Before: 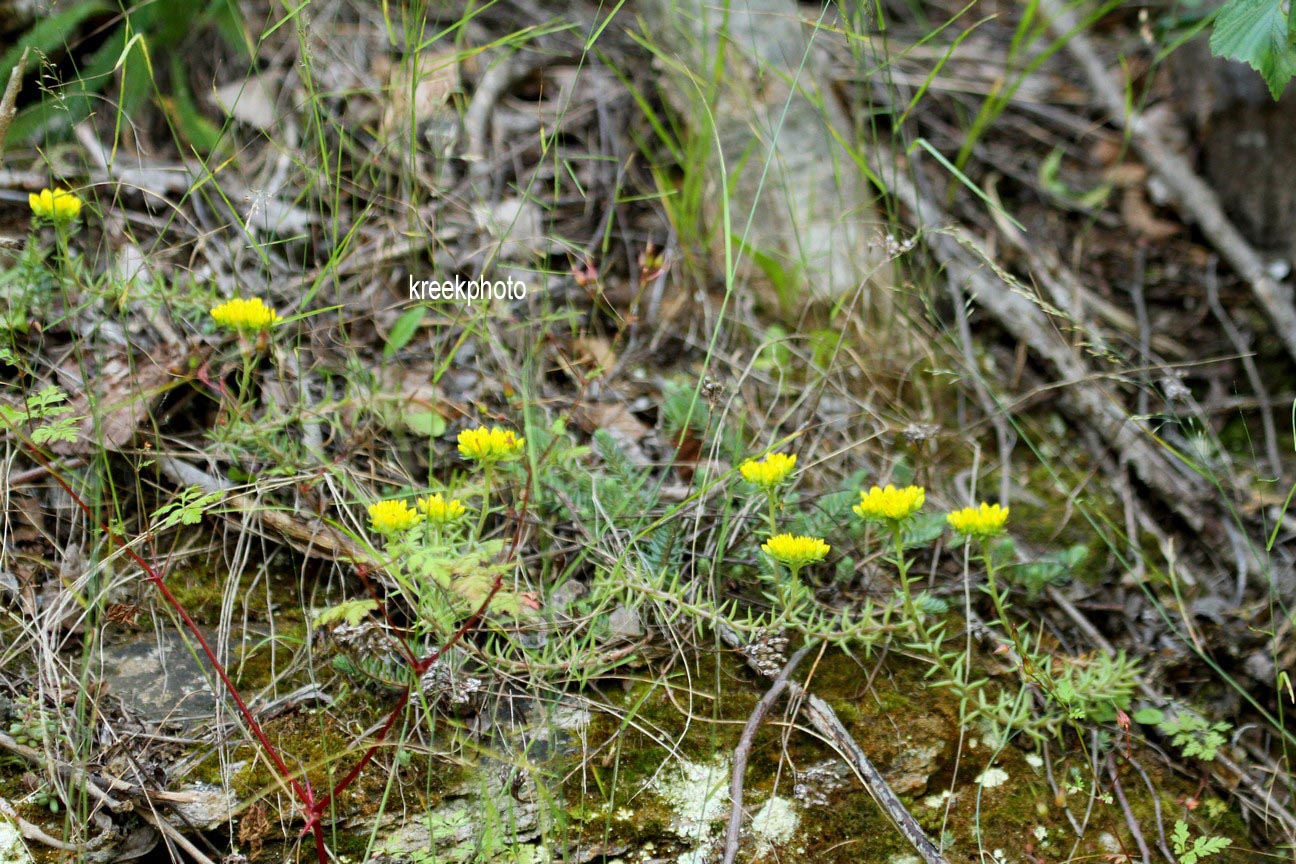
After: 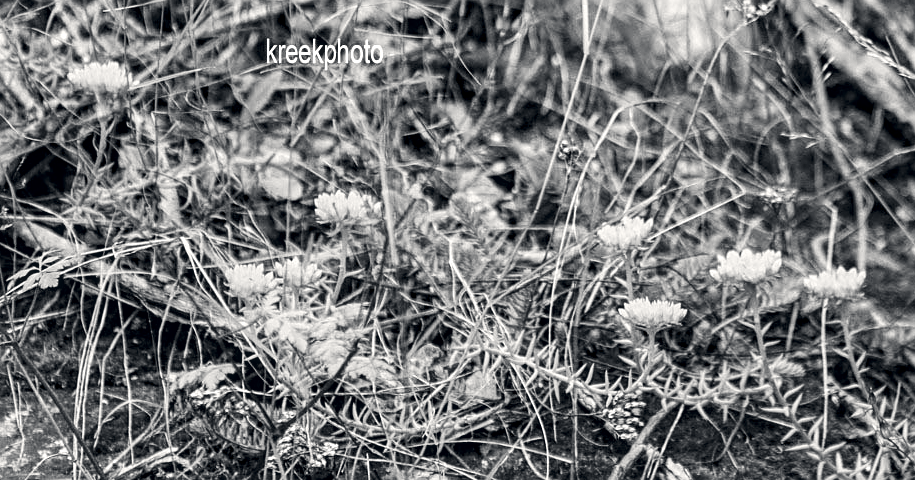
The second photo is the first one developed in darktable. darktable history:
sharpen: on, module defaults
exposure: exposure 0.293 EV, compensate highlight preservation false
shadows and highlights: low approximation 0.01, soften with gaussian
crop: left 11.039%, top 27.356%, right 18.29%, bottom 17.038%
local contrast: detail 130%
color correction: highlights a* 0.485, highlights b* 2.66, shadows a* -1.17, shadows b* -4.52
contrast brightness saturation: contrast 0.179, saturation 0.3
color calibration: output gray [0.22, 0.42, 0.37, 0], gray › normalize channels true, illuminant as shot in camera, x 0.358, y 0.373, temperature 4628.91 K, gamut compression 0.015
